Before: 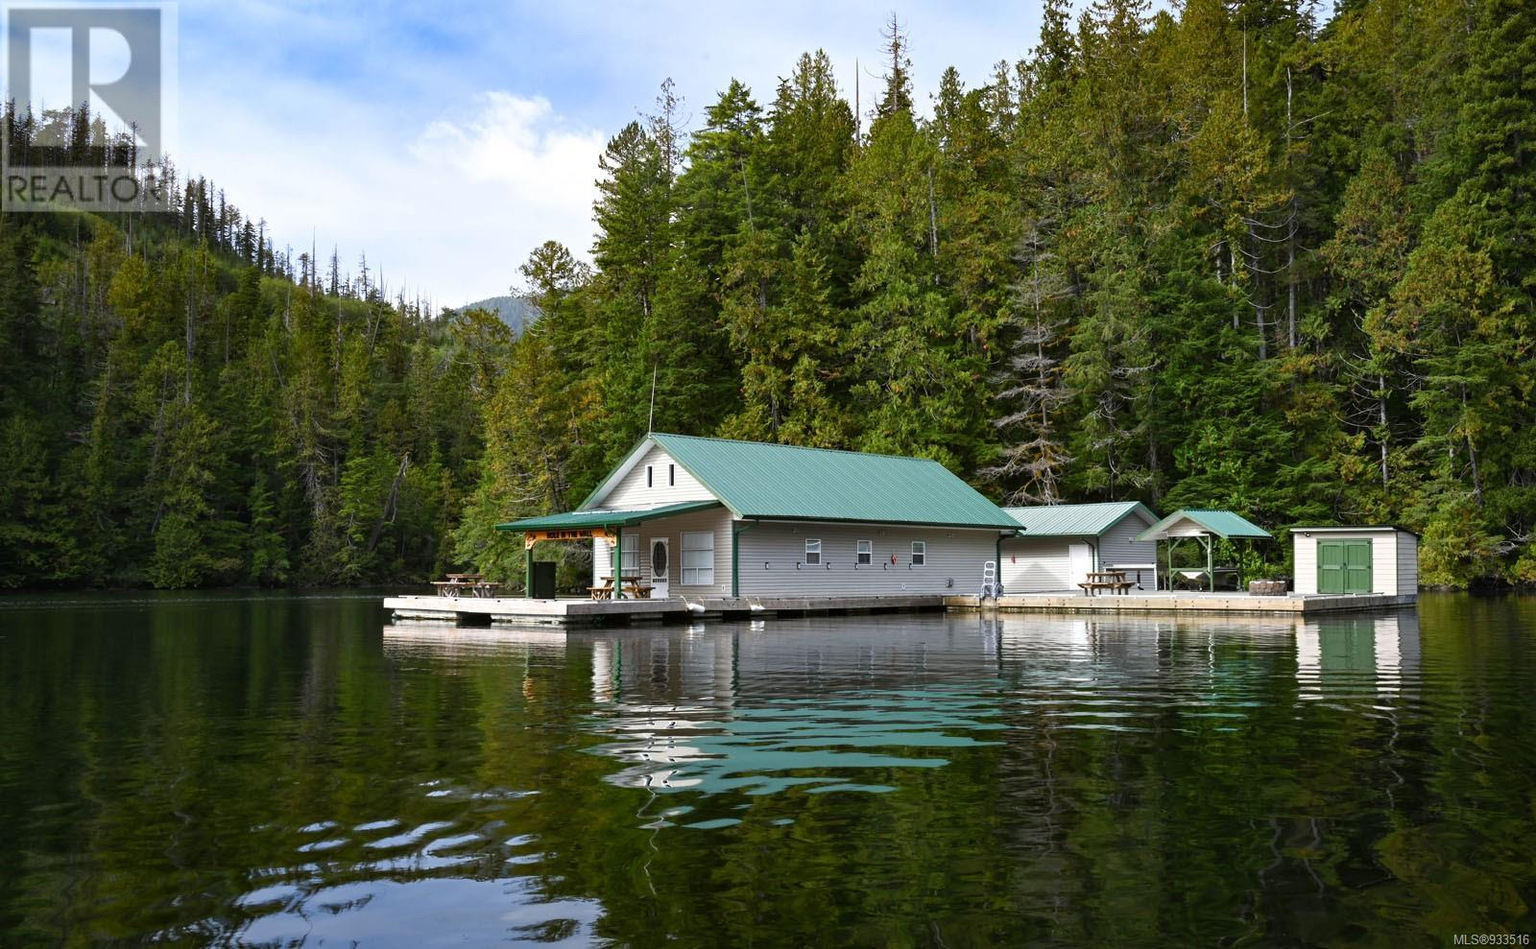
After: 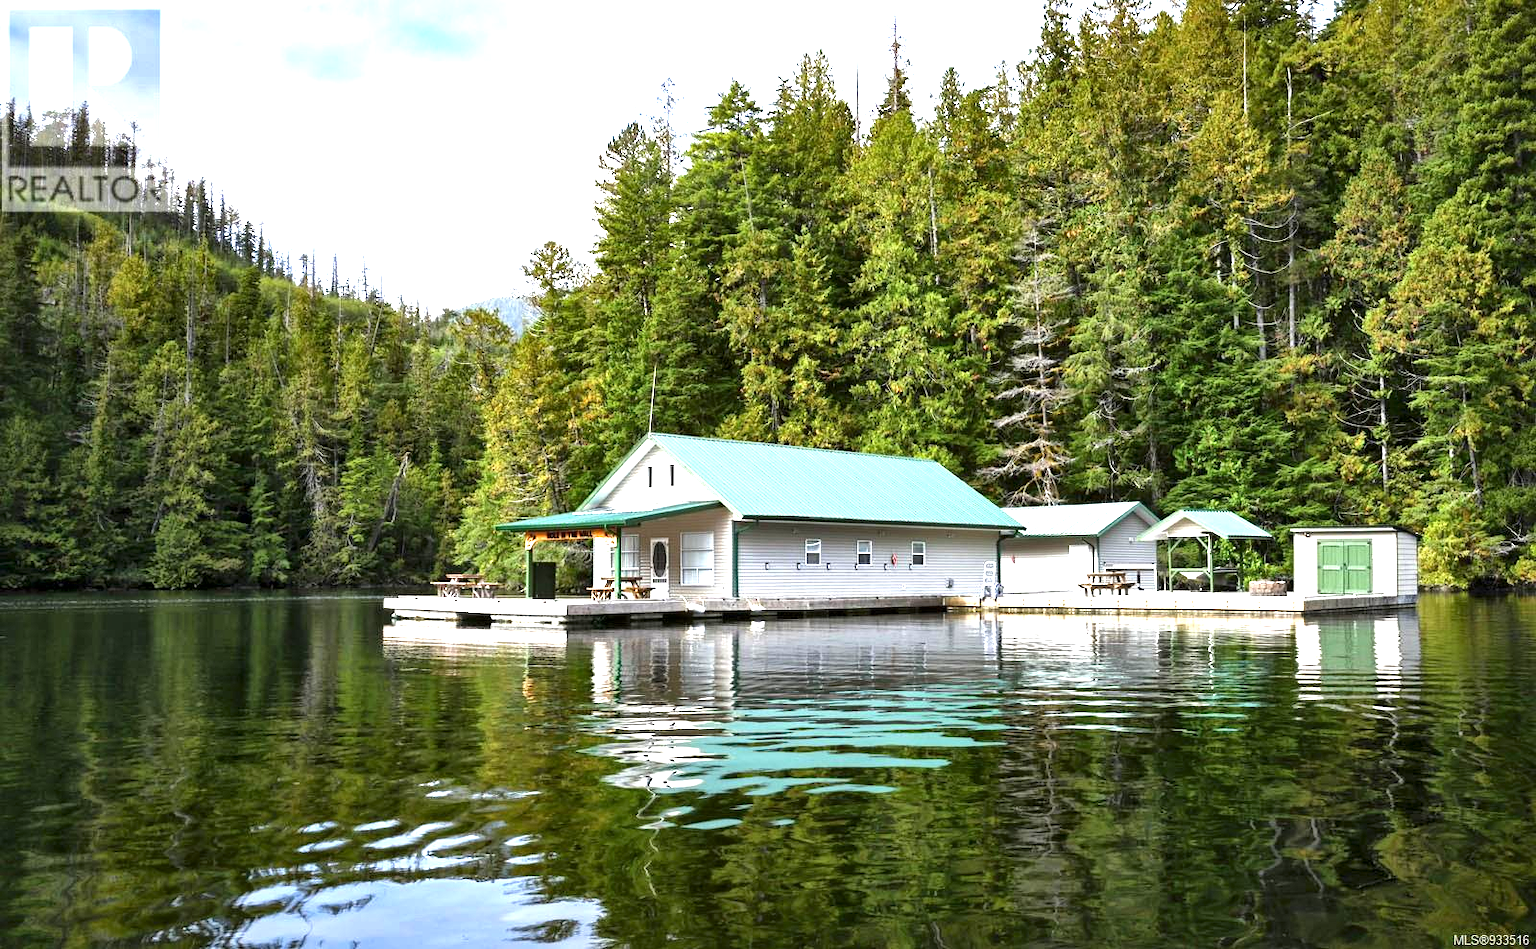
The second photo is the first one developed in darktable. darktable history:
exposure: black level correction 0, exposure 1.45 EV, compensate exposure bias true, compensate highlight preservation false
local contrast: mode bilateral grid, contrast 20, coarseness 50, detail 173%, midtone range 0.2
